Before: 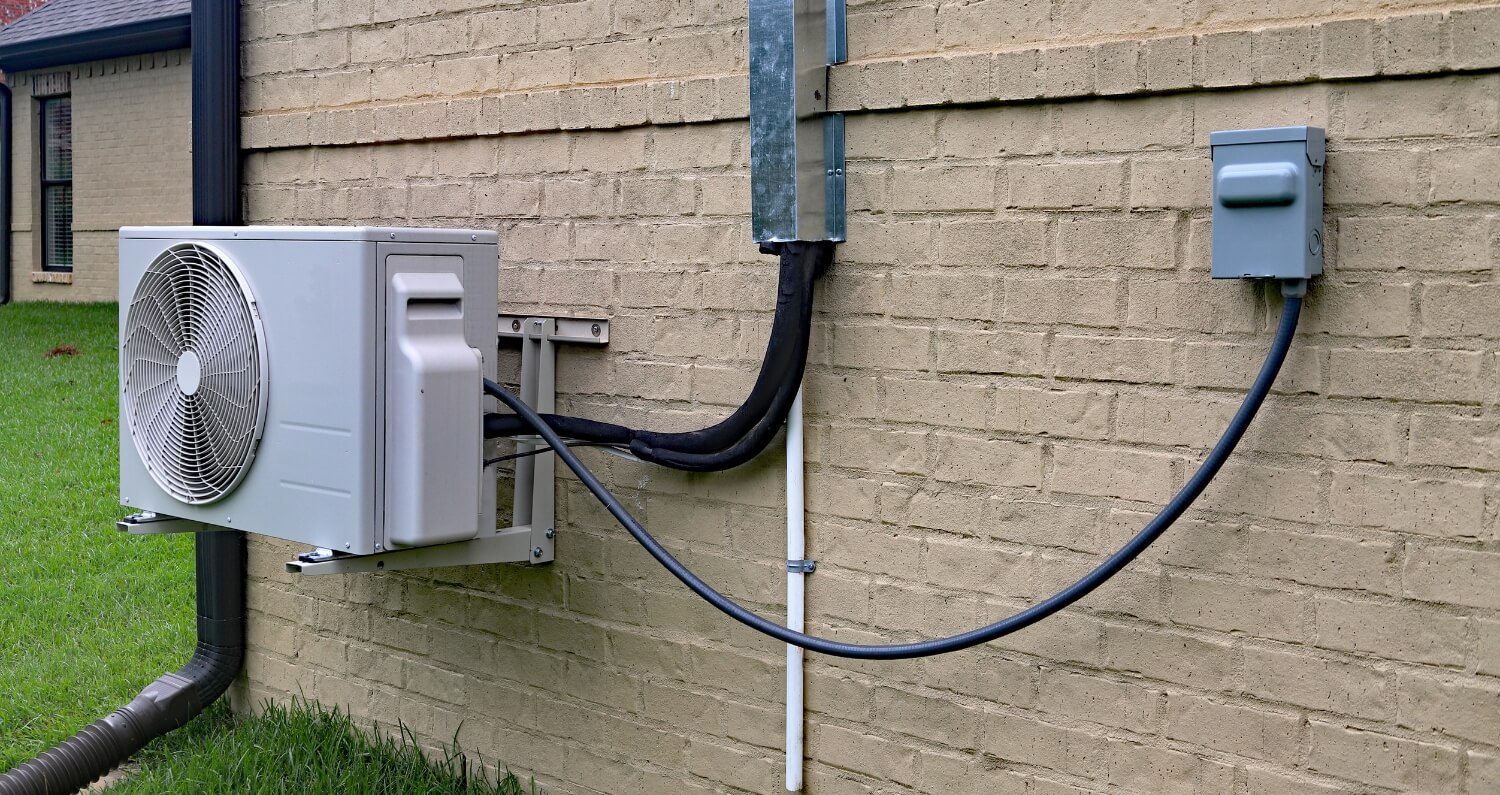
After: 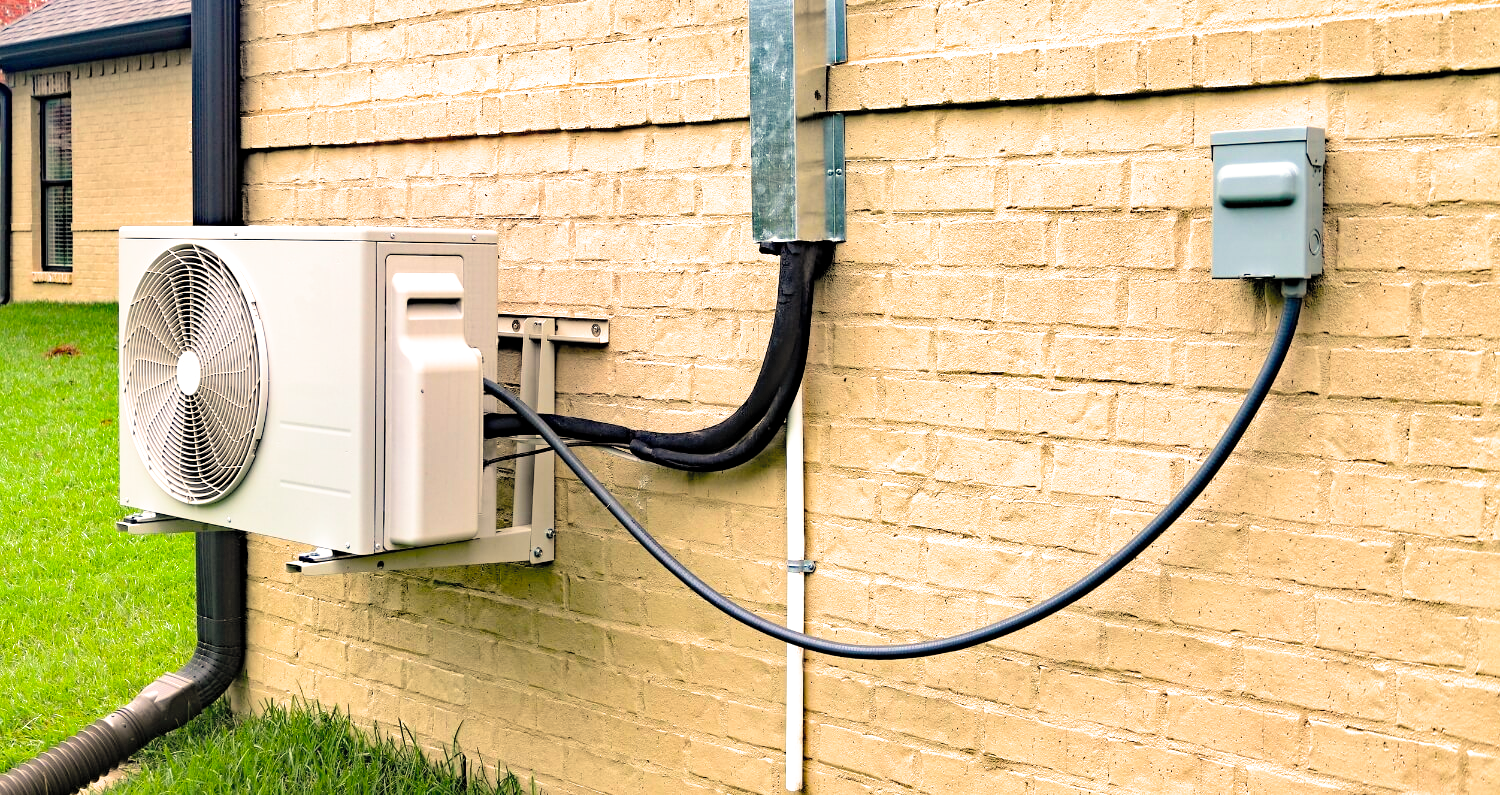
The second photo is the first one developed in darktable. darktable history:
filmic rgb: black relative exposure -12 EV, white relative exposure 2.8 EV, threshold 3 EV, target black luminance 0%, hardness 8.06, latitude 70.41%, contrast 1.14, highlights saturation mix 10%, shadows ↔ highlights balance -0.388%, color science v4 (2020), iterations of high-quality reconstruction 10, contrast in shadows soft, contrast in highlights soft, enable highlight reconstruction true
white balance: red 1.123, blue 0.83
contrast brightness saturation: brightness 0.13
exposure: black level correction 0.001, exposure 0.955 EV, compensate exposure bias true, compensate highlight preservation false
